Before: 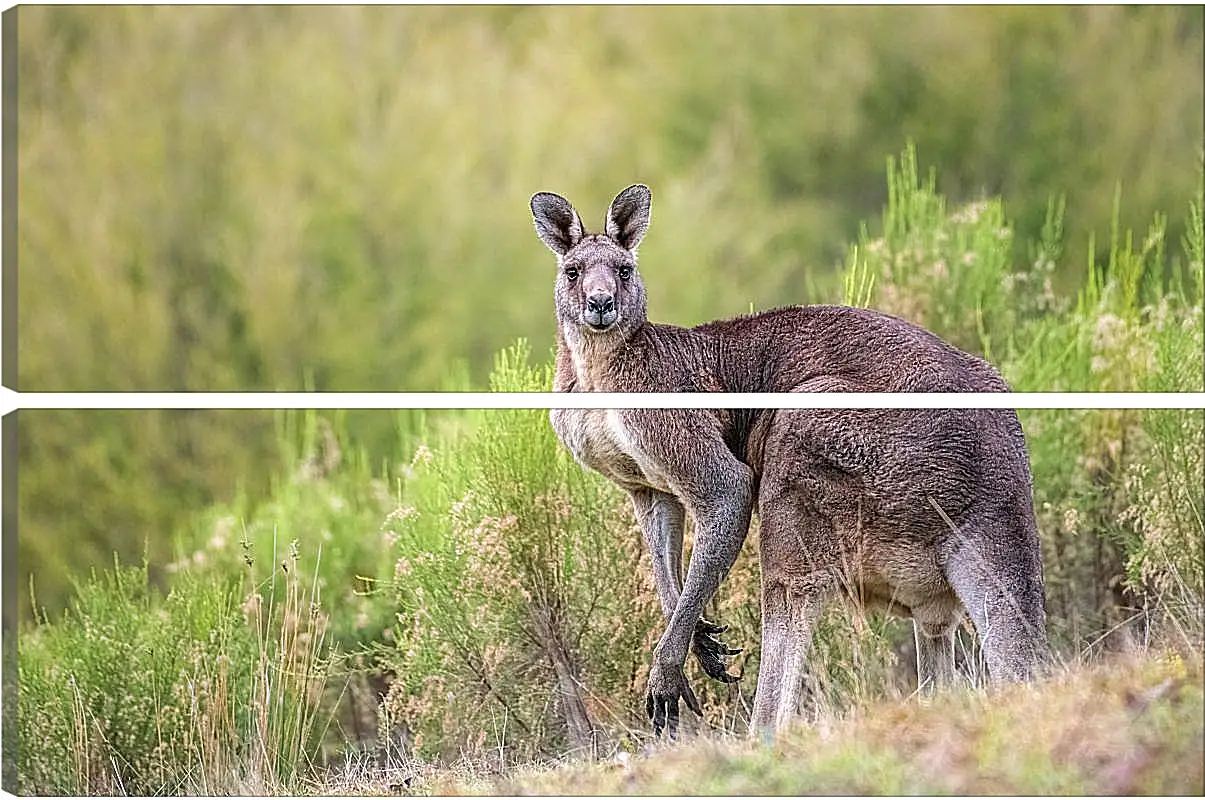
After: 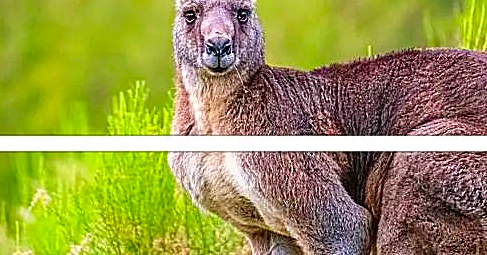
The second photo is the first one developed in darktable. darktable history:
crop: left 31.751%, top 32.172%, right 27.8%, bottom 35.83%
color correction: saturation 1.8
